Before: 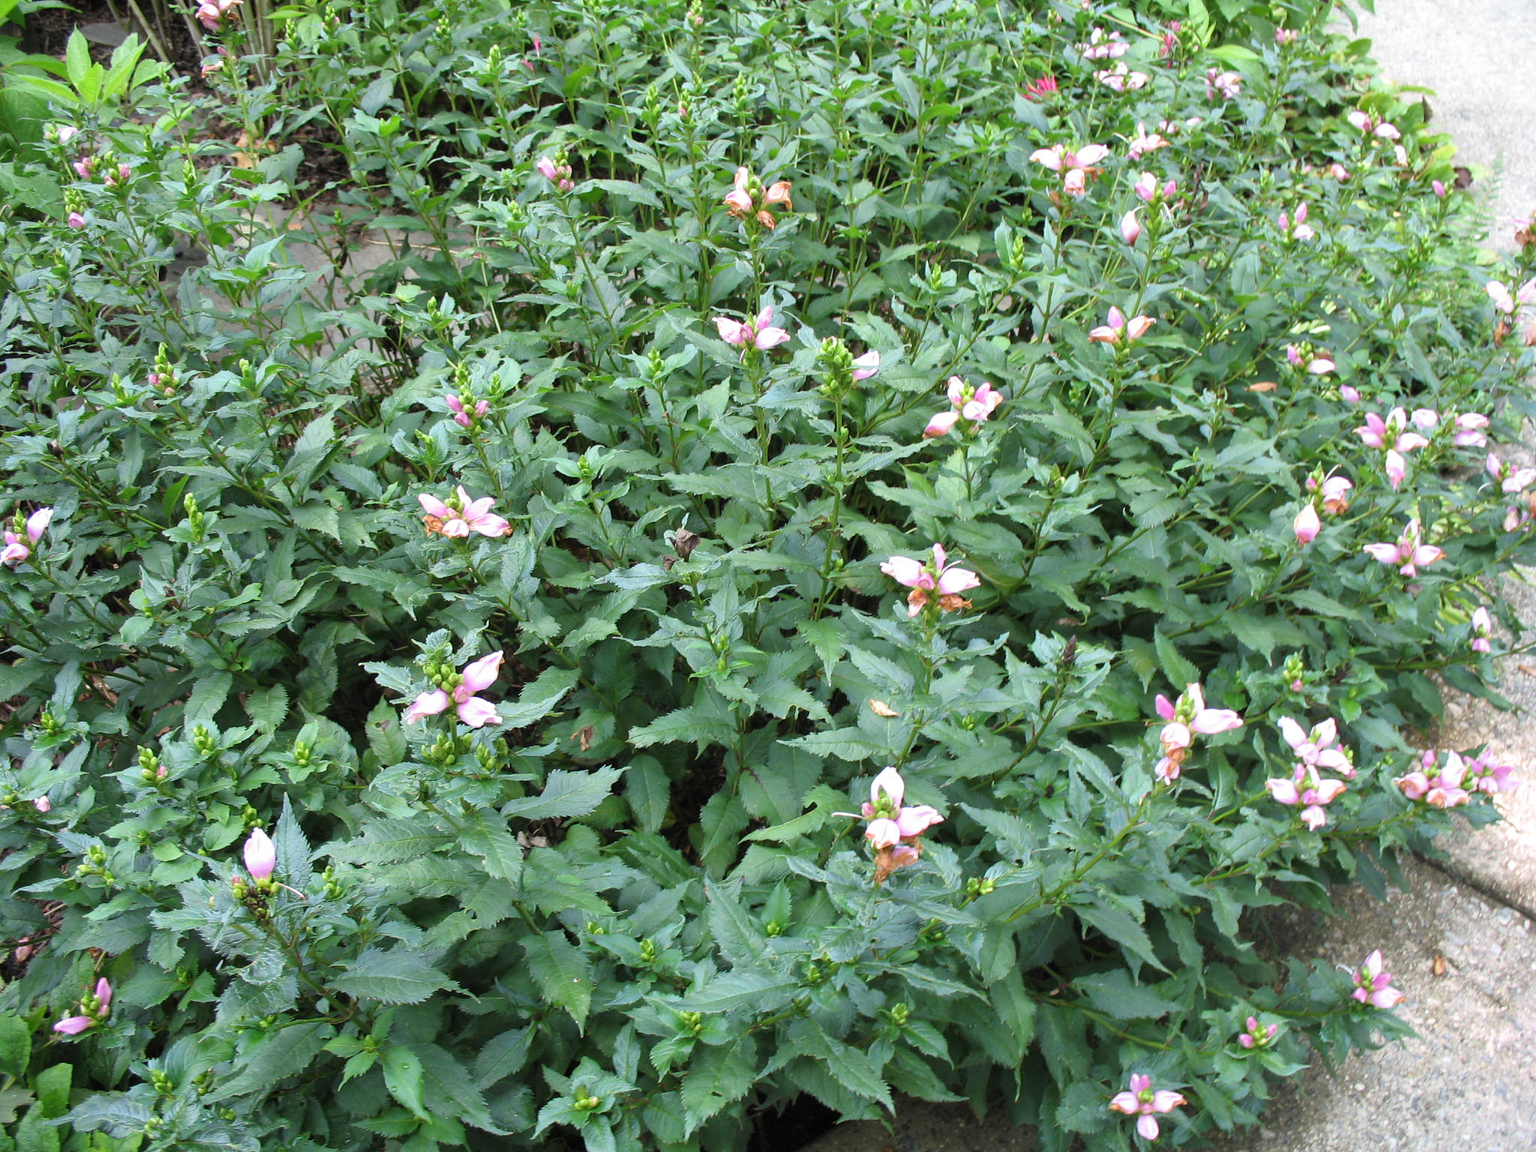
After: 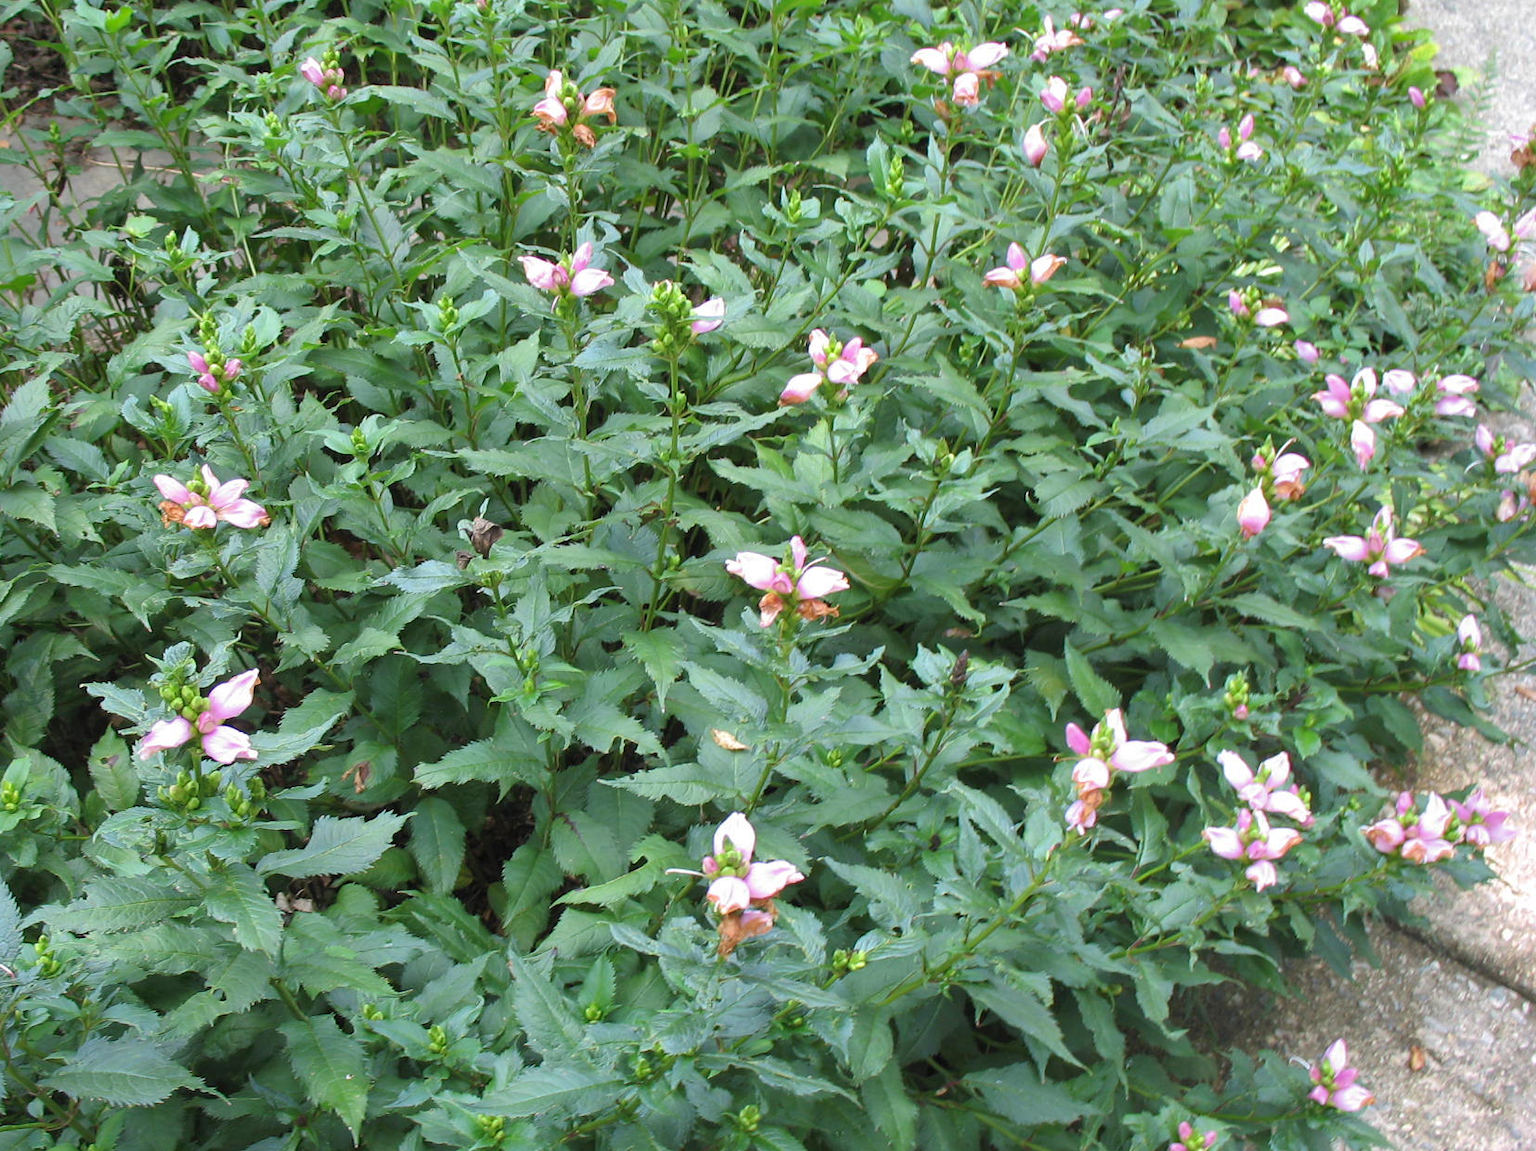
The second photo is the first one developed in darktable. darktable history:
crop: left 19.159%, top 9.58%, bottom 9.58%
shadows and highlights: on, module defaults
